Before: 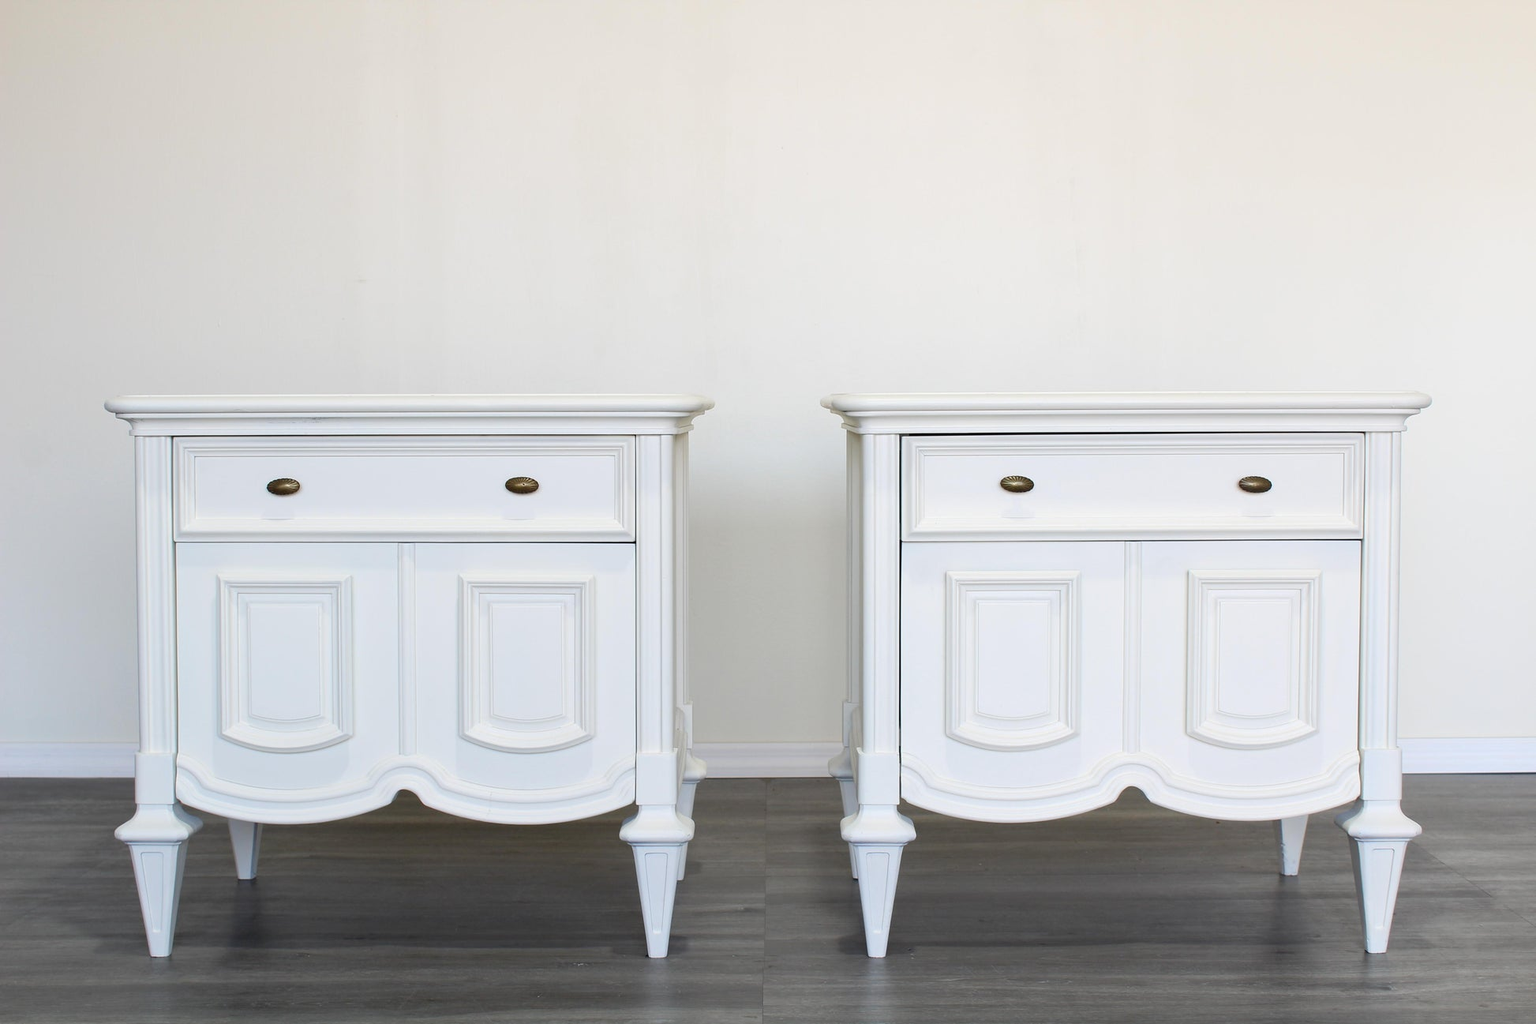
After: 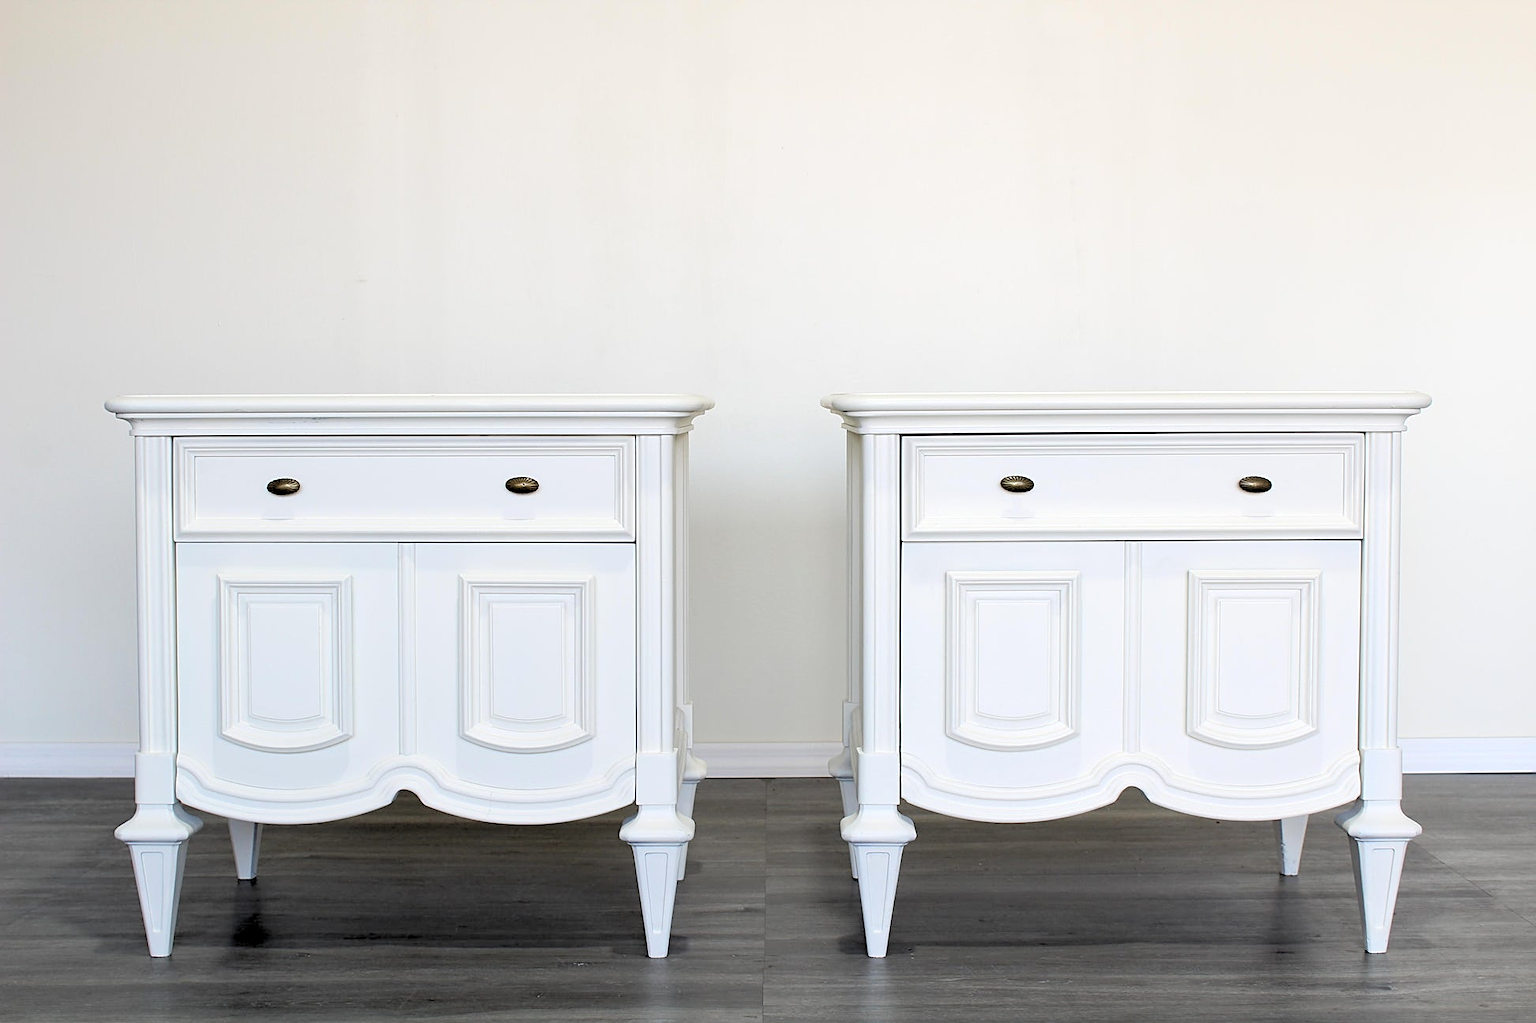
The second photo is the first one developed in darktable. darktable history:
exposure: black level correction 0.001, exposure 0.014 EV, compensate highlight preservation false
rgb levels: levels [[0.029, 0.461, 0.922], [0, 0.5, 1], [0, 0.5, 1]]
sharpen: on, module defaults
